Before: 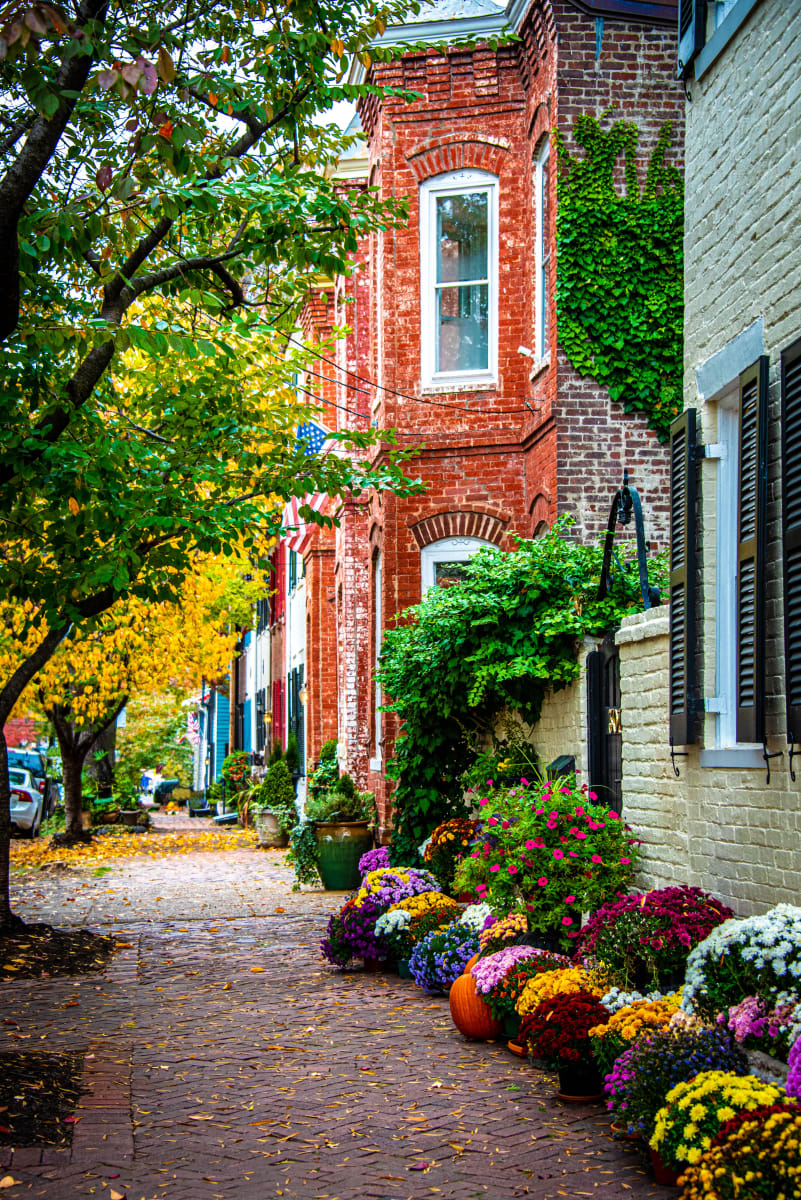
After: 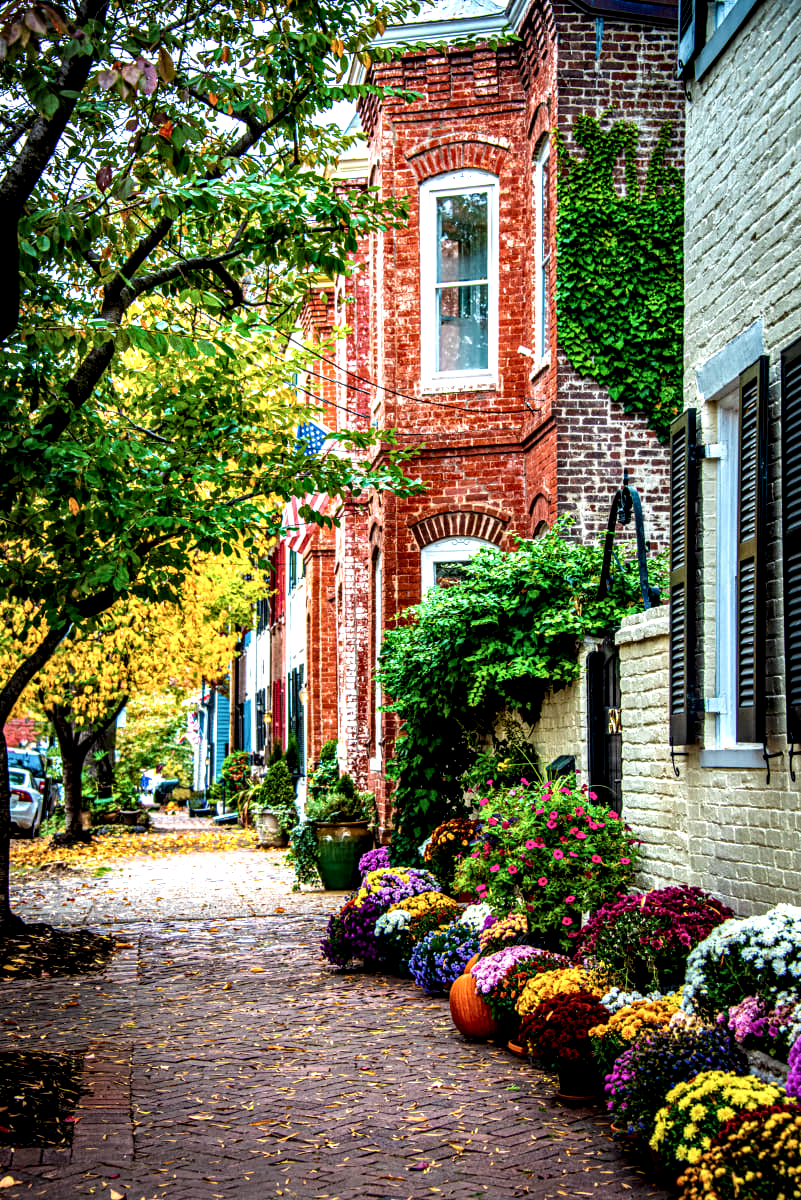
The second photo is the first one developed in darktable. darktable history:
local contrast: highlights 80%, shadows 57%, detail 175%, midtone range 0.599
